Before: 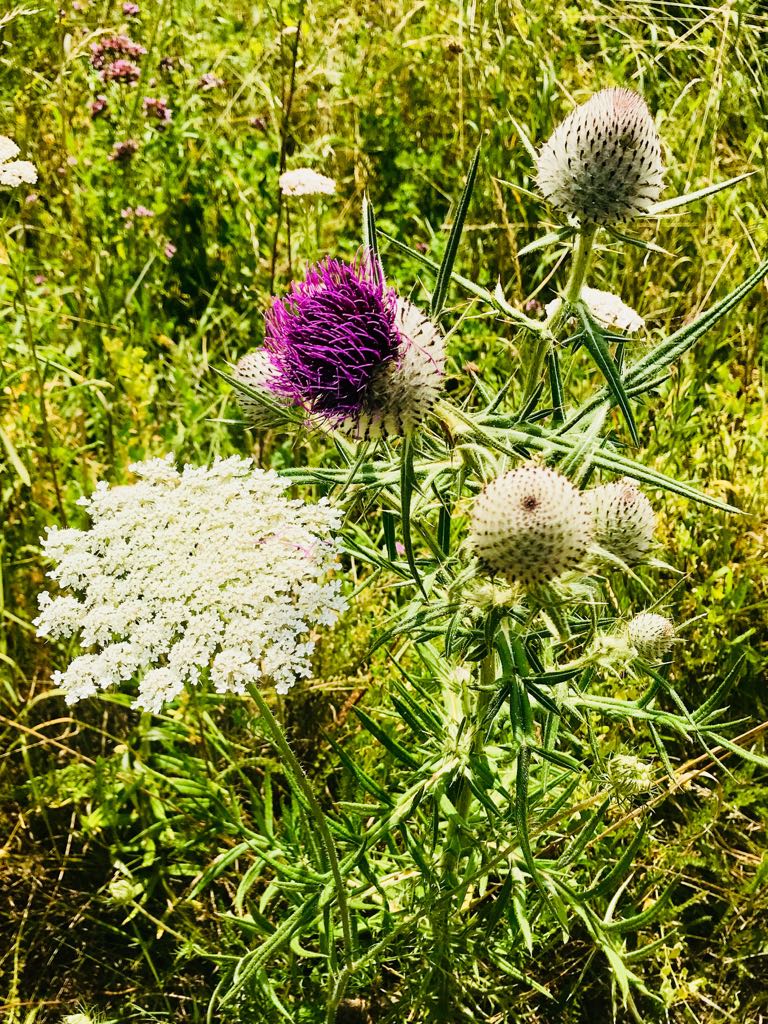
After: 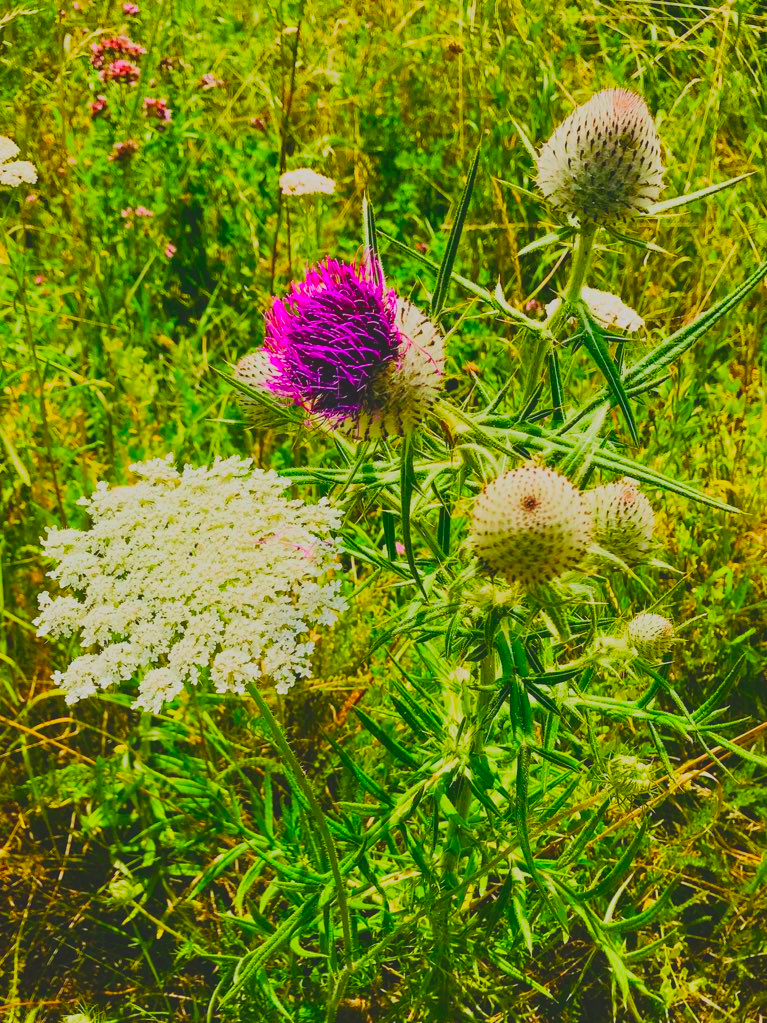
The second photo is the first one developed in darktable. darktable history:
contrast brightness saturation: contrast -0.286
crop: left 0.076%
color correction: highlights b* 0.028, saturation 1.81
